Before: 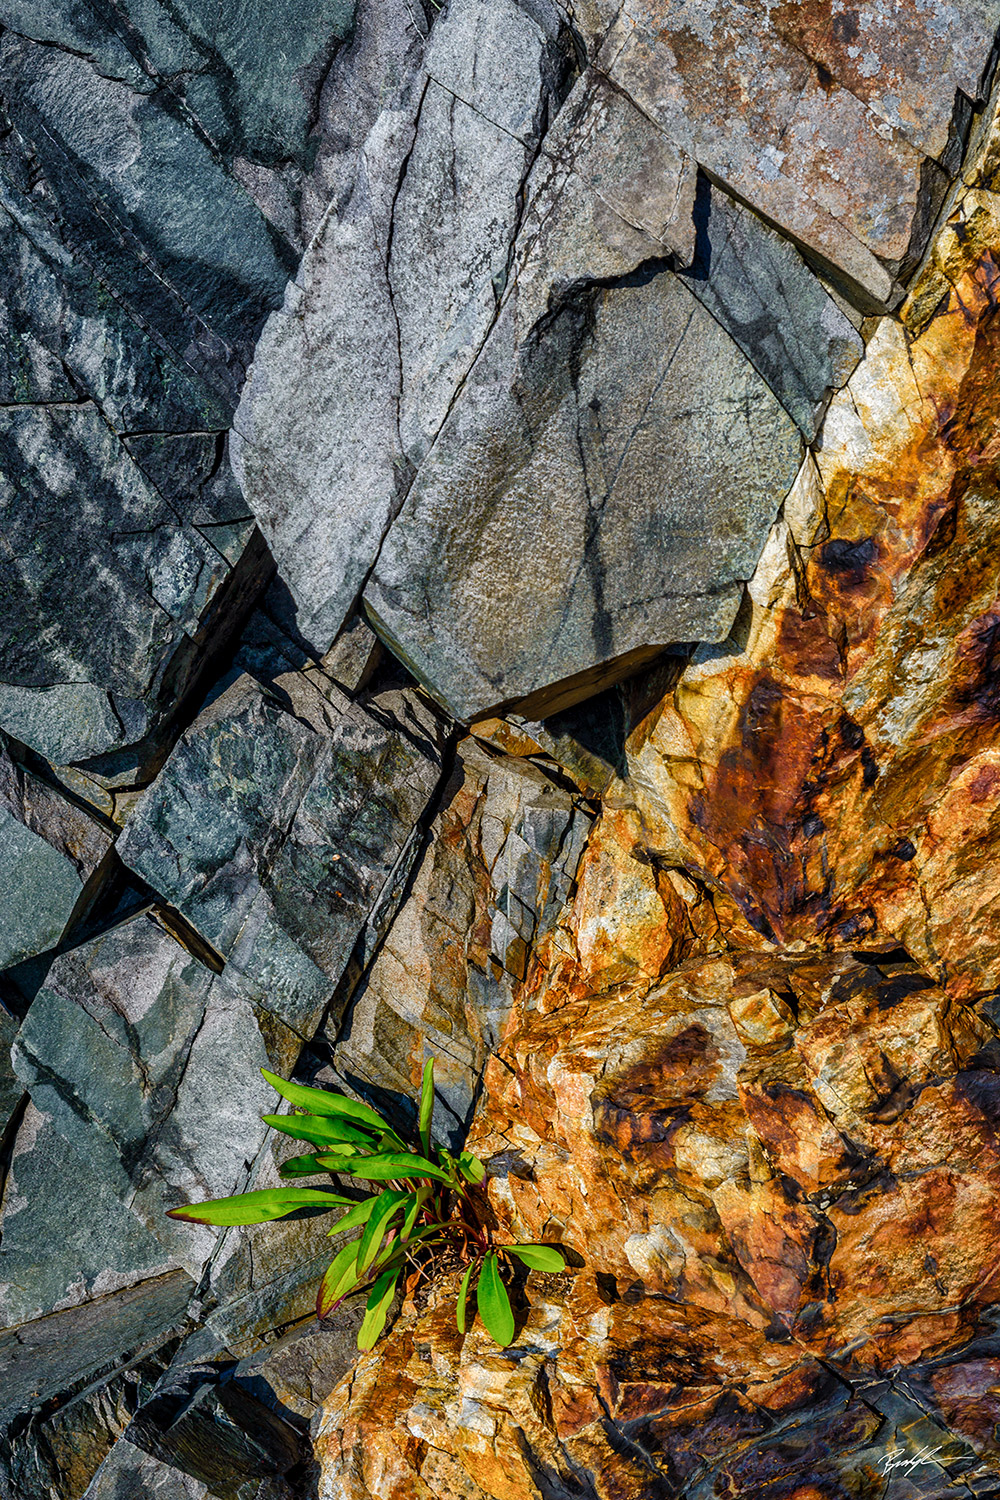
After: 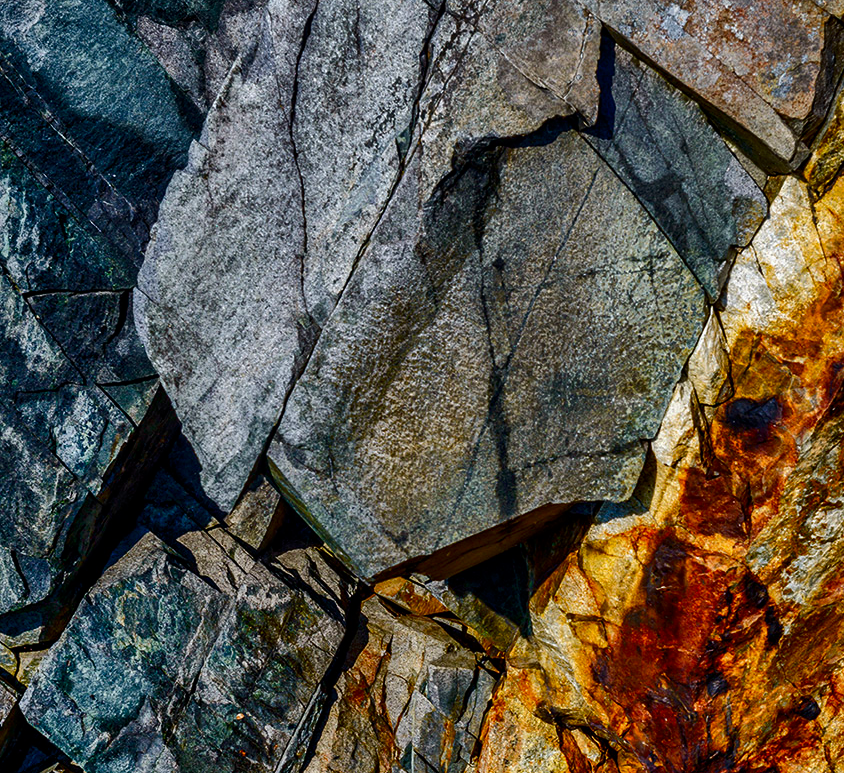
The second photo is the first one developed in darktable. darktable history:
shadows and highlights: low approximation 0.01, soften with gaussian
crop and rotate: left 9.665%, top 9.444%, right 5.865%, bottom 38.981%
contrast brightness saturation: brightness -0.251, saturation 0.204
